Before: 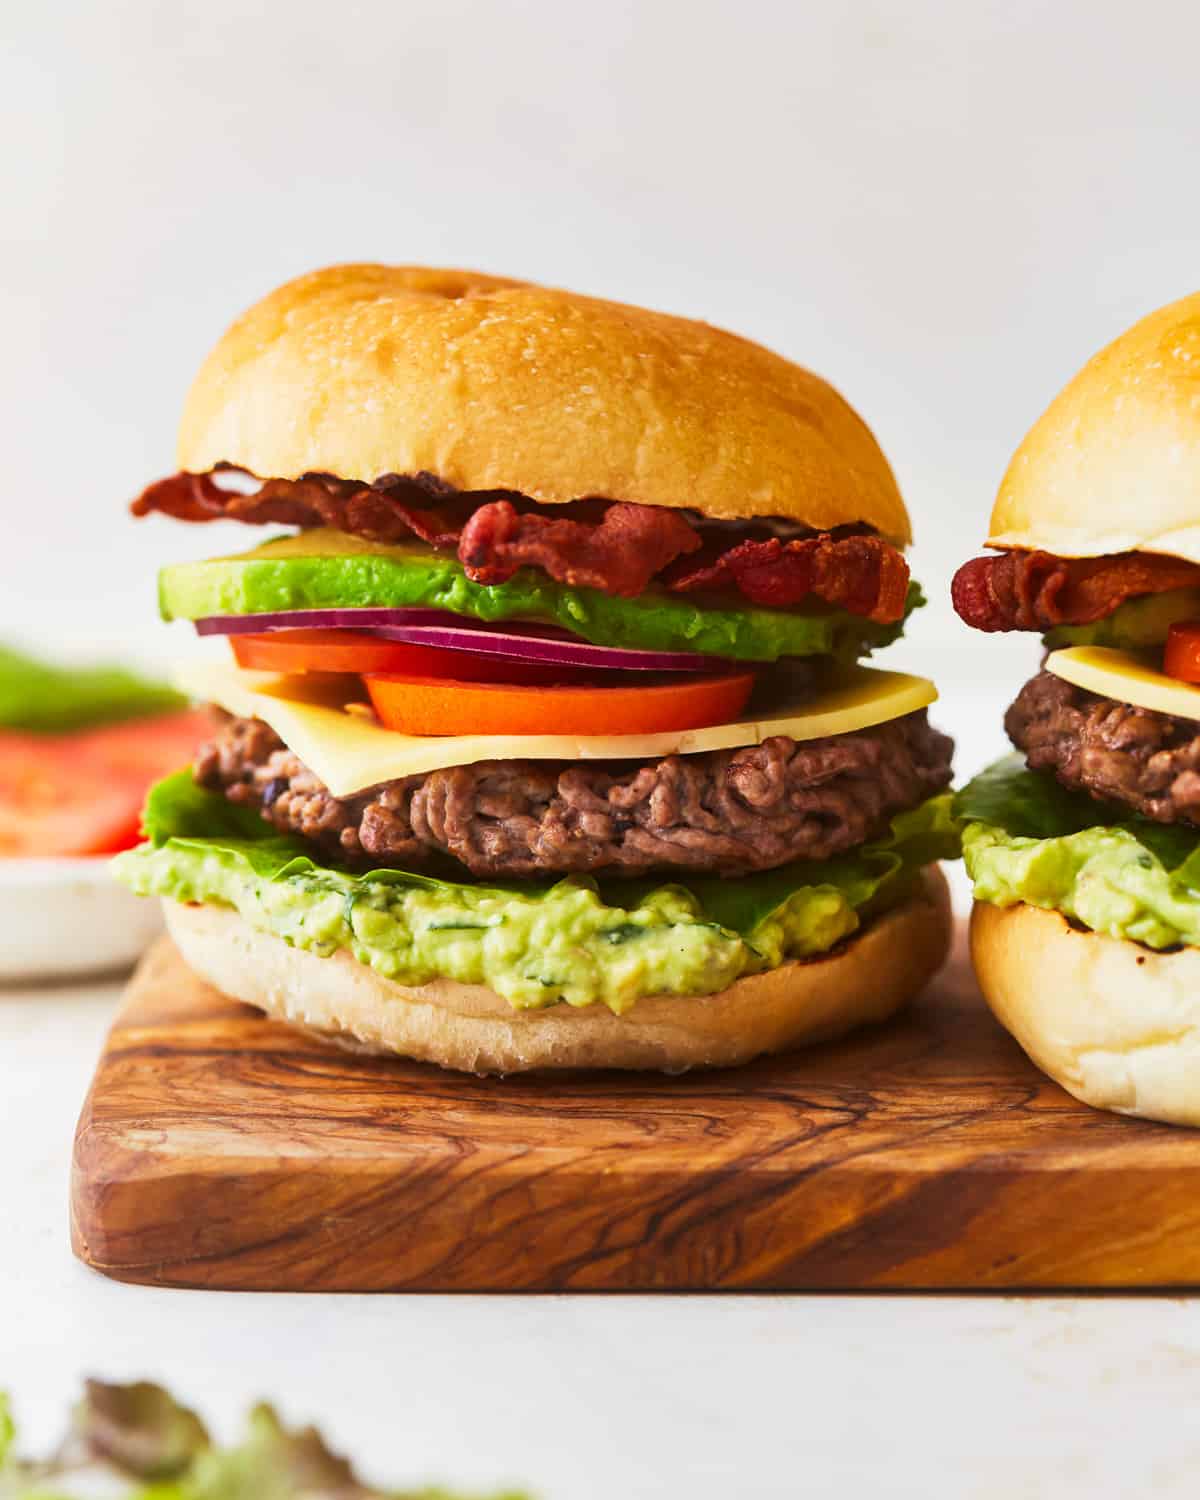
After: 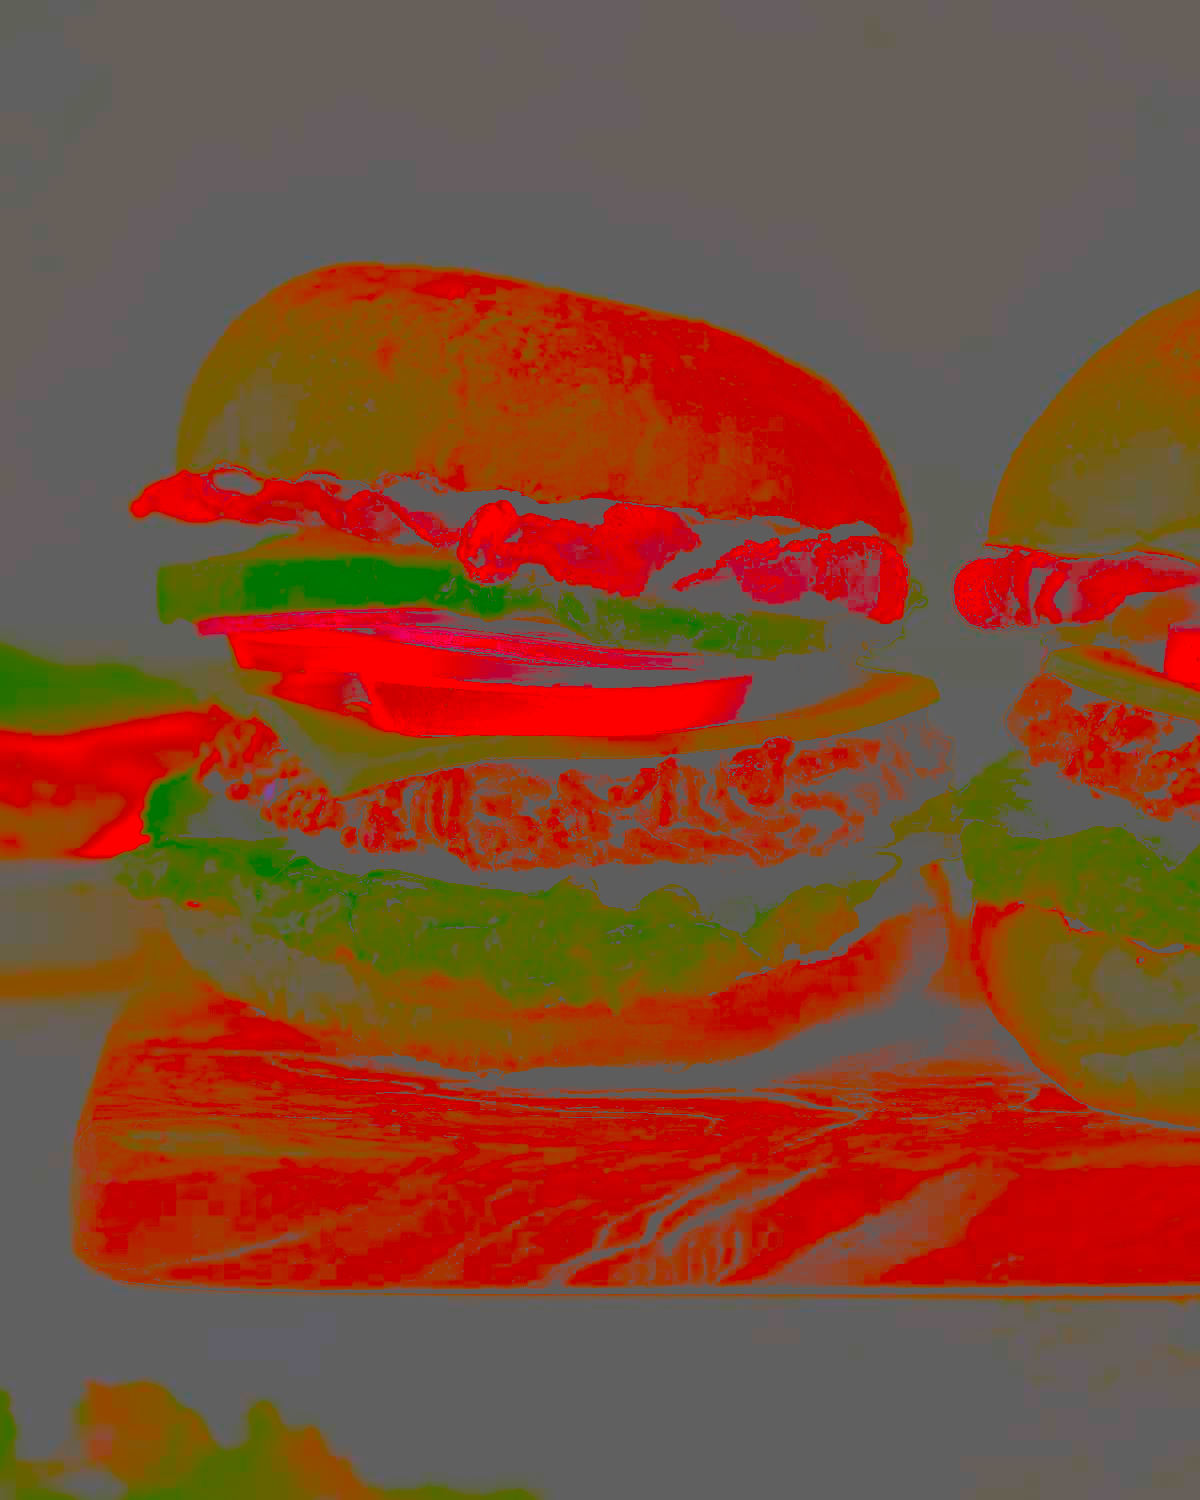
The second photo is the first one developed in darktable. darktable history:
contrast brightness saturation: contrast -0.983, brightness -0.157, saturation 0.734
exposure: black level correction 0.002, exposure -0.097 EV, compensate highlight preservation false
sharpen: amount 1.996
filmic rgb: black relative exposure -4.4 EV, white relative exposure 5.02 EV, hardness 2.19, latitude 40.54%, contrast 1.154, highlights saturation mix 10.07%, shadows ↔ highlights balance 1.03%, color science v4 (2020)
